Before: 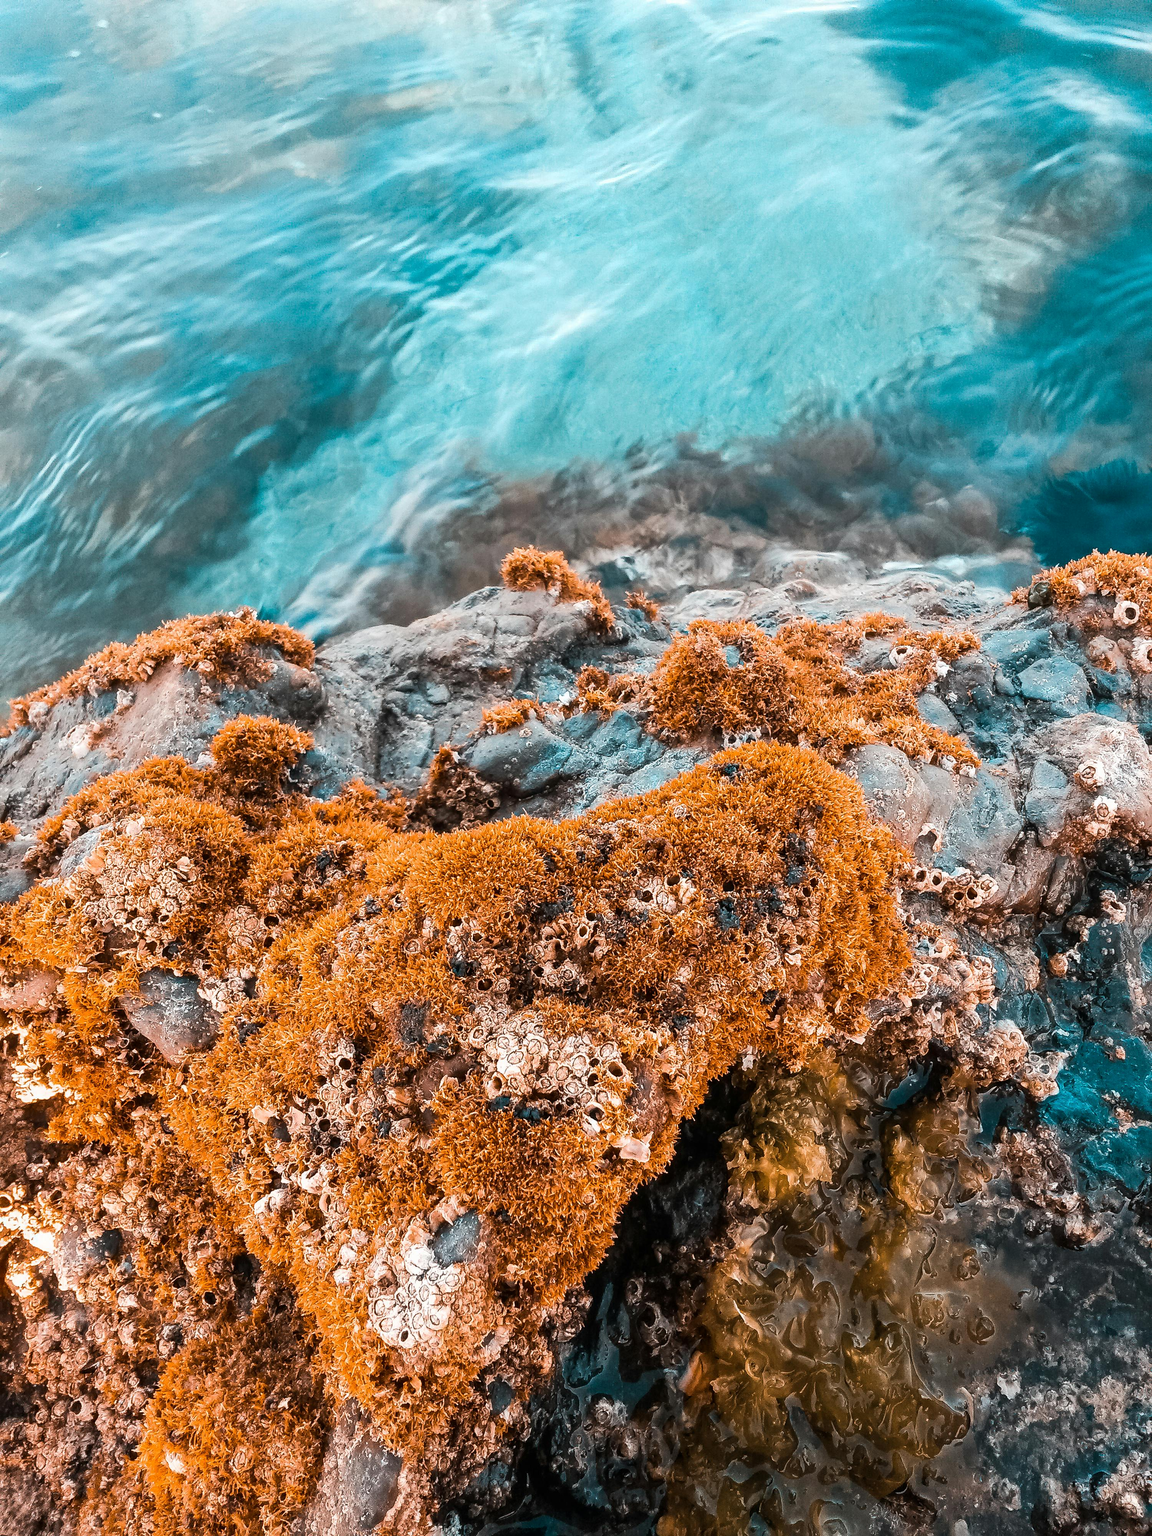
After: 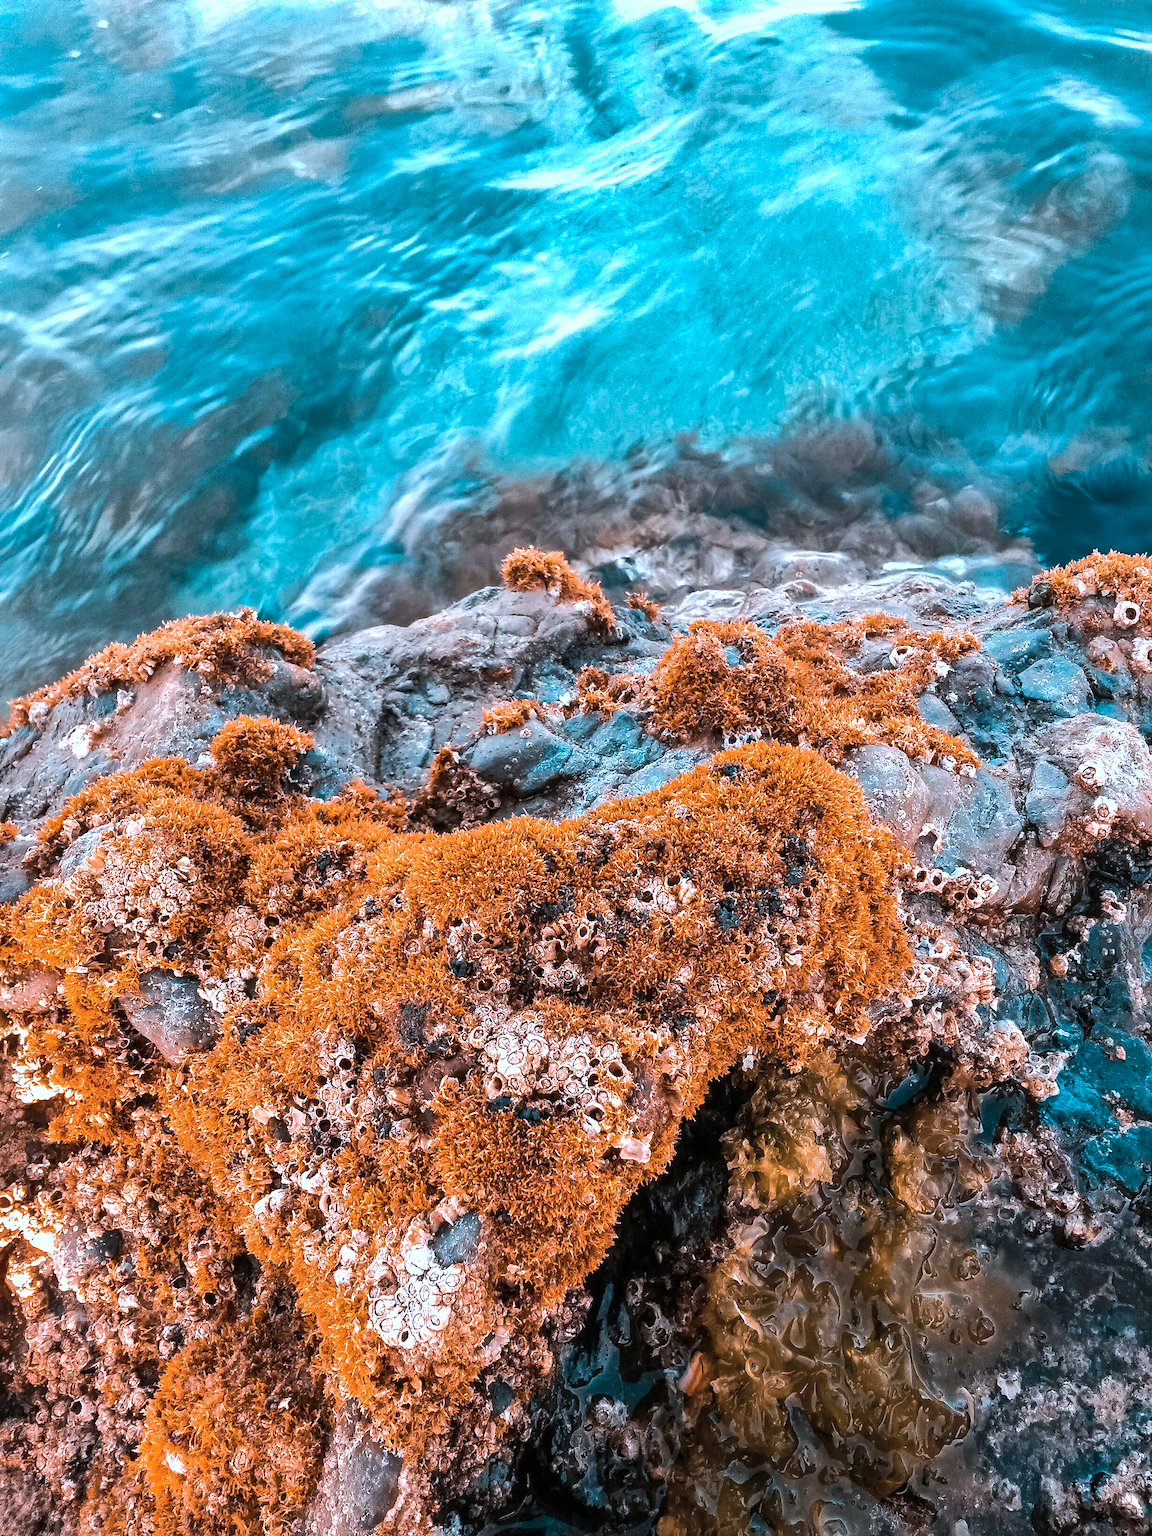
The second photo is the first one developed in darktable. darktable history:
color correction: highlights a* -2.24, highlights b* -18.1
shadows and highlights: shadows 40, highlights -60
haze removal: compatibility mode true, adaptive false
tone equalizer: -8 EV -0.417 EV, -7 EV -0.389 EV, -6 EV -0.333 EV, -5 EV -0.222 EV, -3 EV 0.222 EV, -2 EV 0.333 EV, -1 EV 0.389 EV, +0 EV 0.417 EV, edges refinement/feathering 500, mask exposure compensation -1.57 EV, preserve details no
